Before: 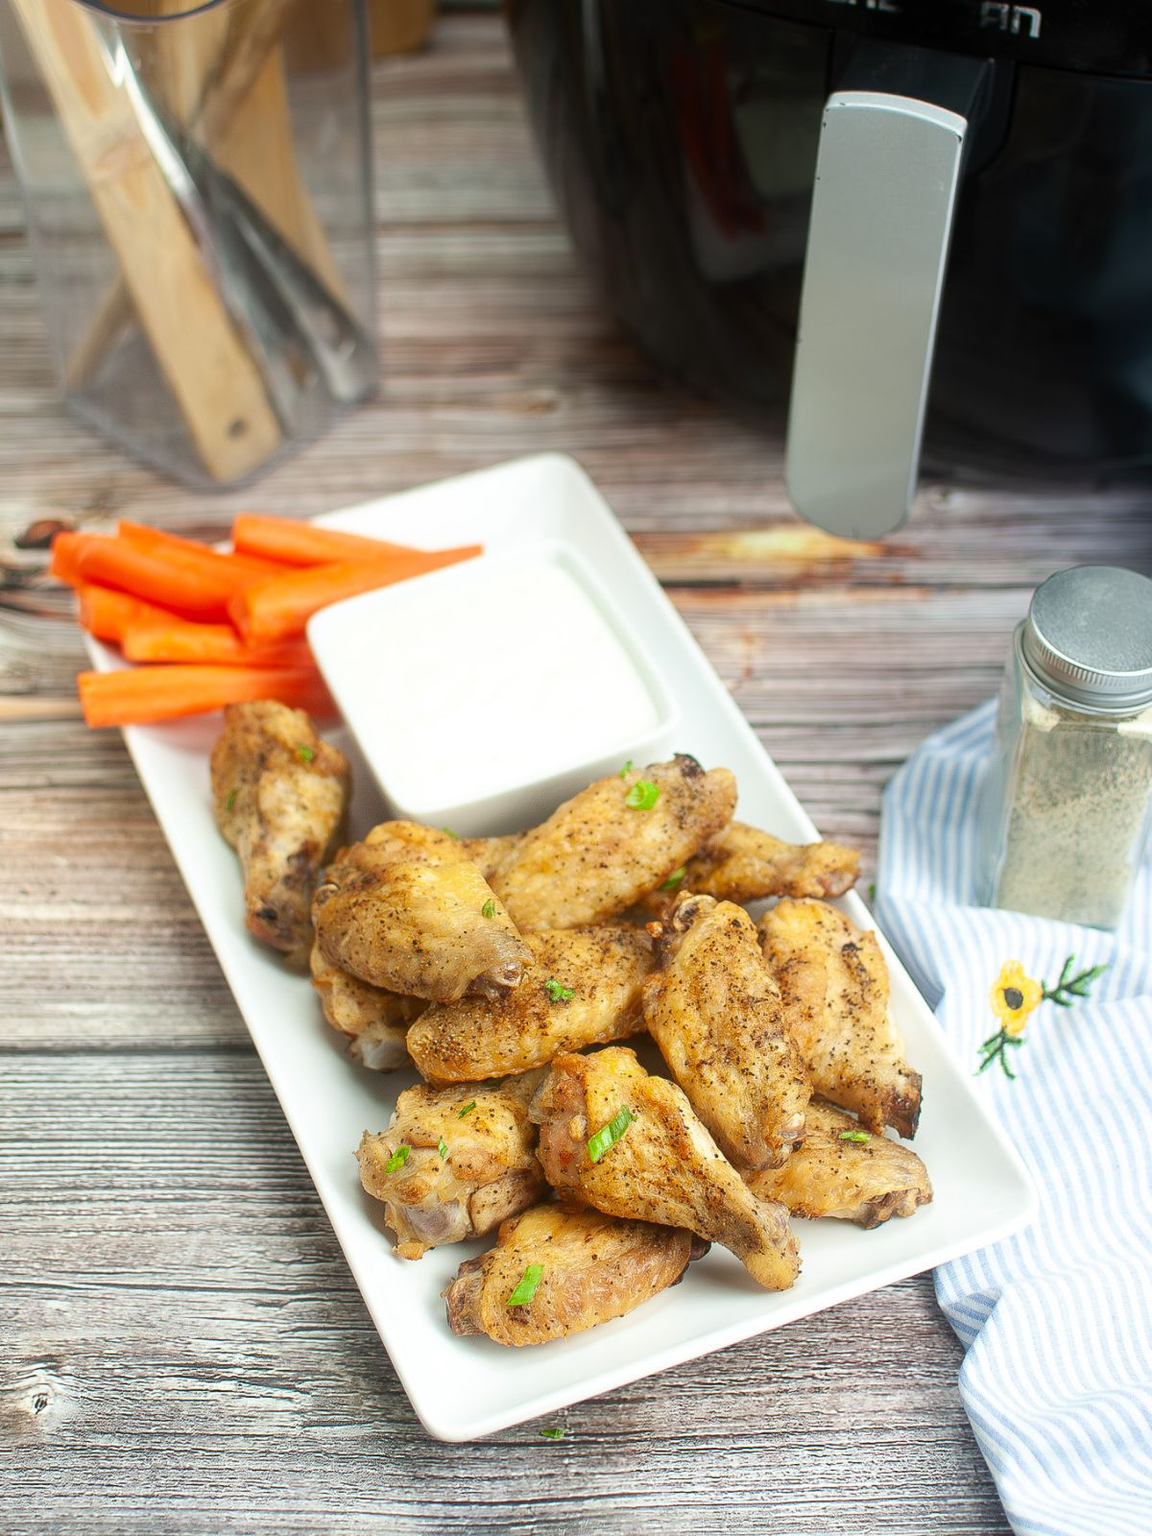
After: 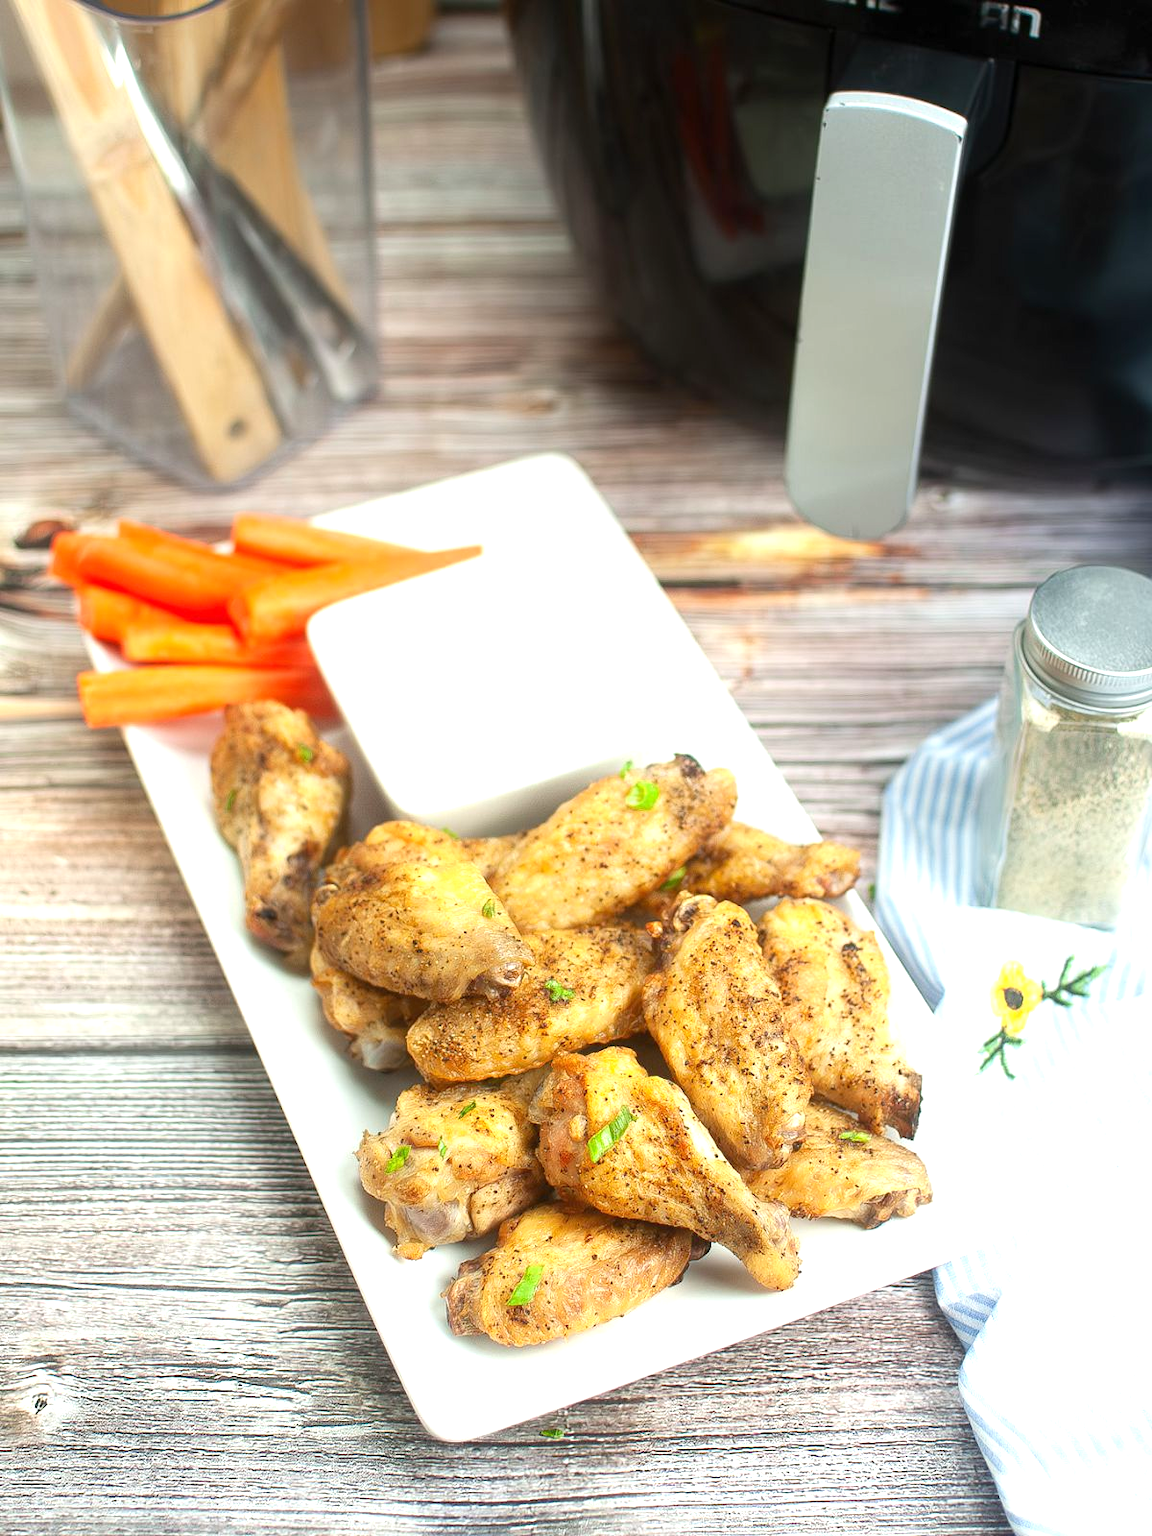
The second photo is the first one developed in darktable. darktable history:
exposure: exposure 0.563 EV, compensate highlight preservation false
